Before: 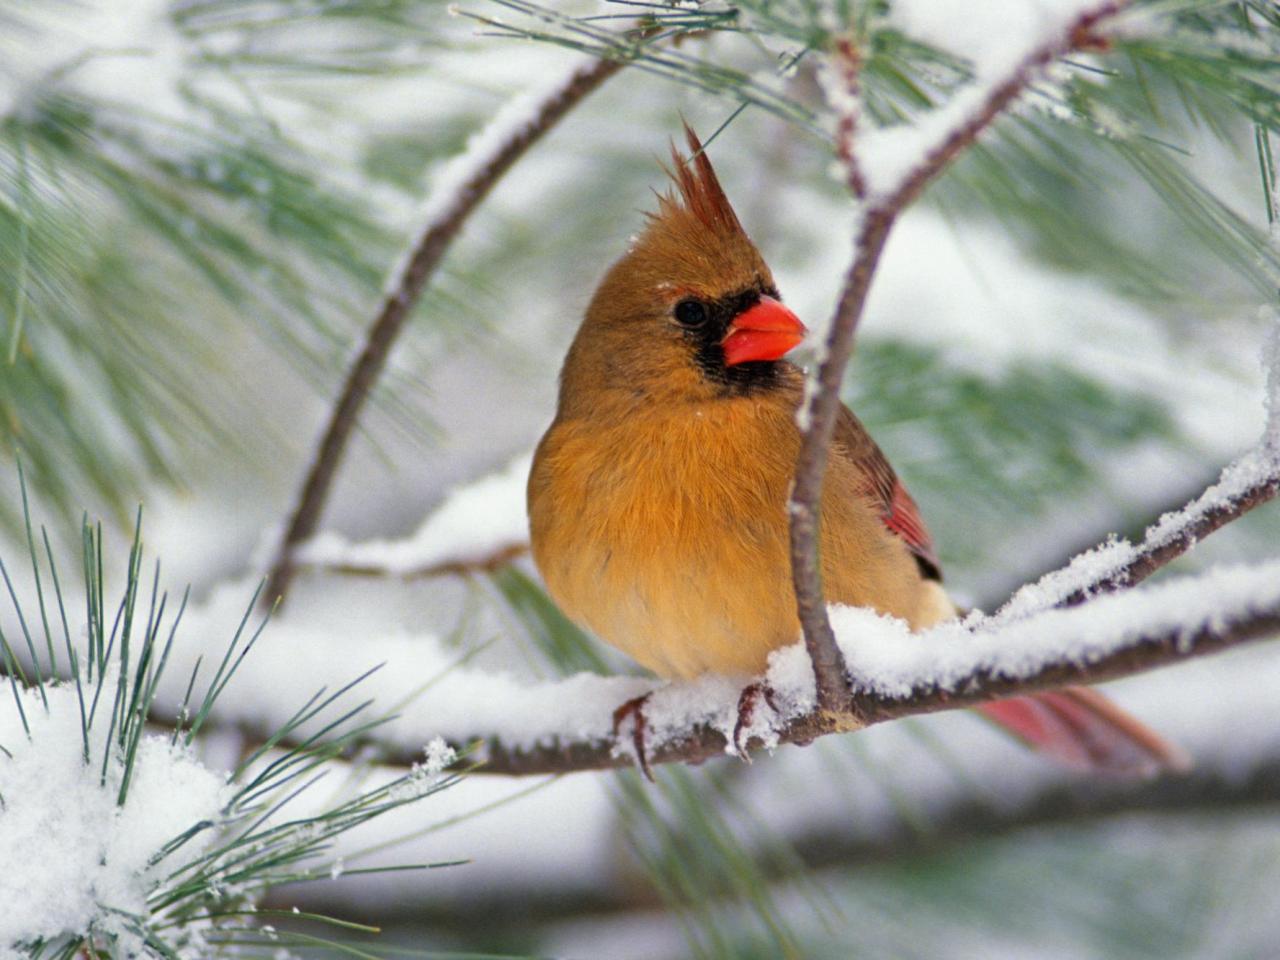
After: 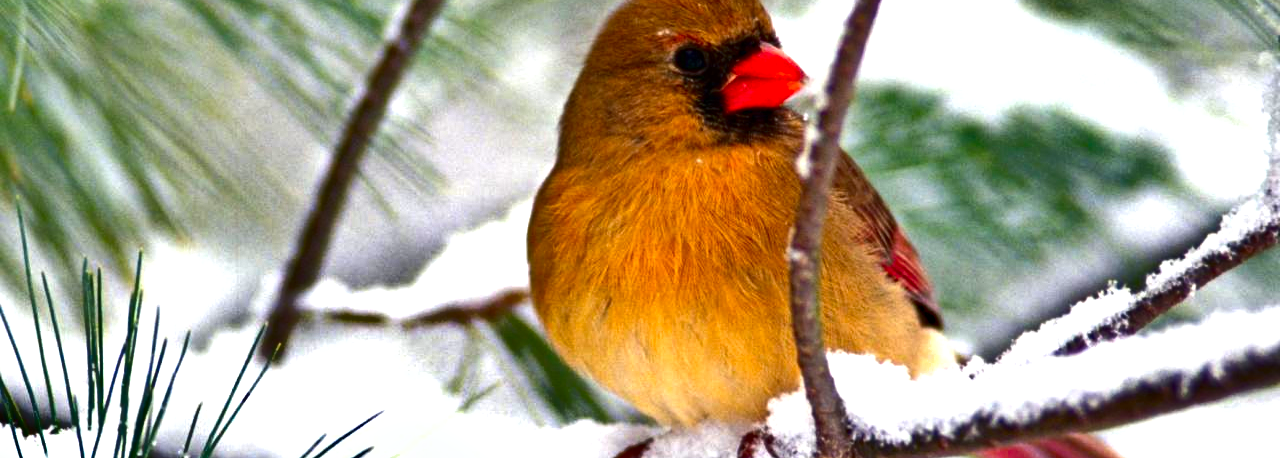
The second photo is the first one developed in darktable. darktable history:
haze removal: compatibility mode true, adaptive false
exposure: black level correction 0, exposure 0.909 EV, compensate highlight preservation false
shadows and highlights: low approximation 0.01, soften with gaussian
color calibration: illuminant same as pipeline (D50), adaptation XYZ, x 0.346, y 0.358, temperature 5023.41 K
contrast brightness saturation: contrast 0.096, brightness -0.259, saturation 0.146
crop and rotate: top 26.355%, bottom 25.866%
